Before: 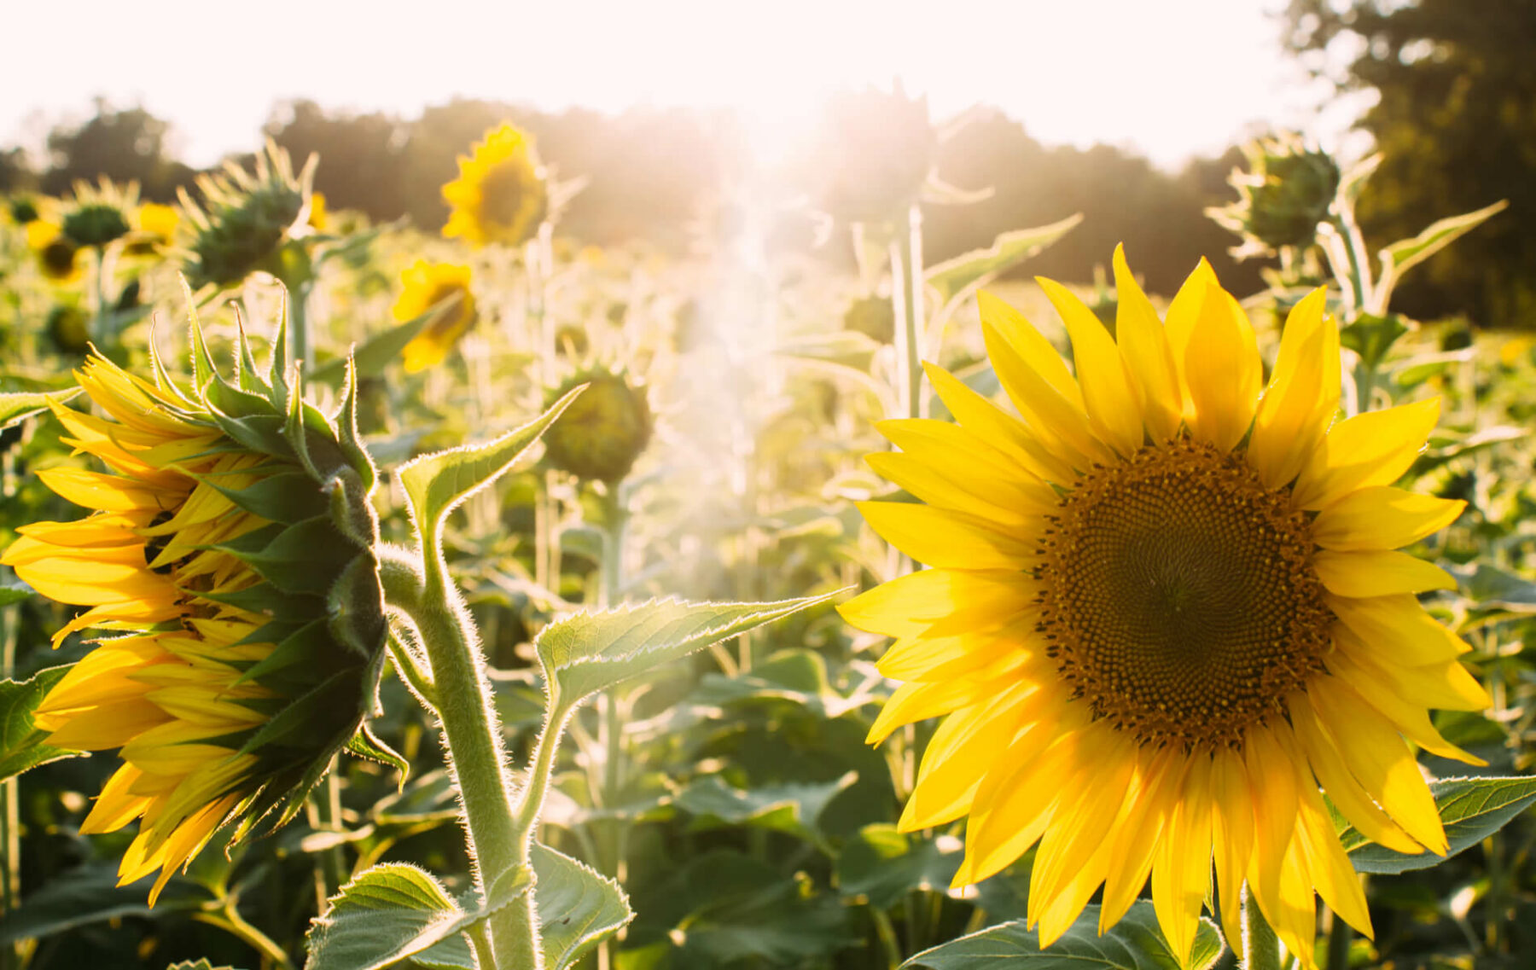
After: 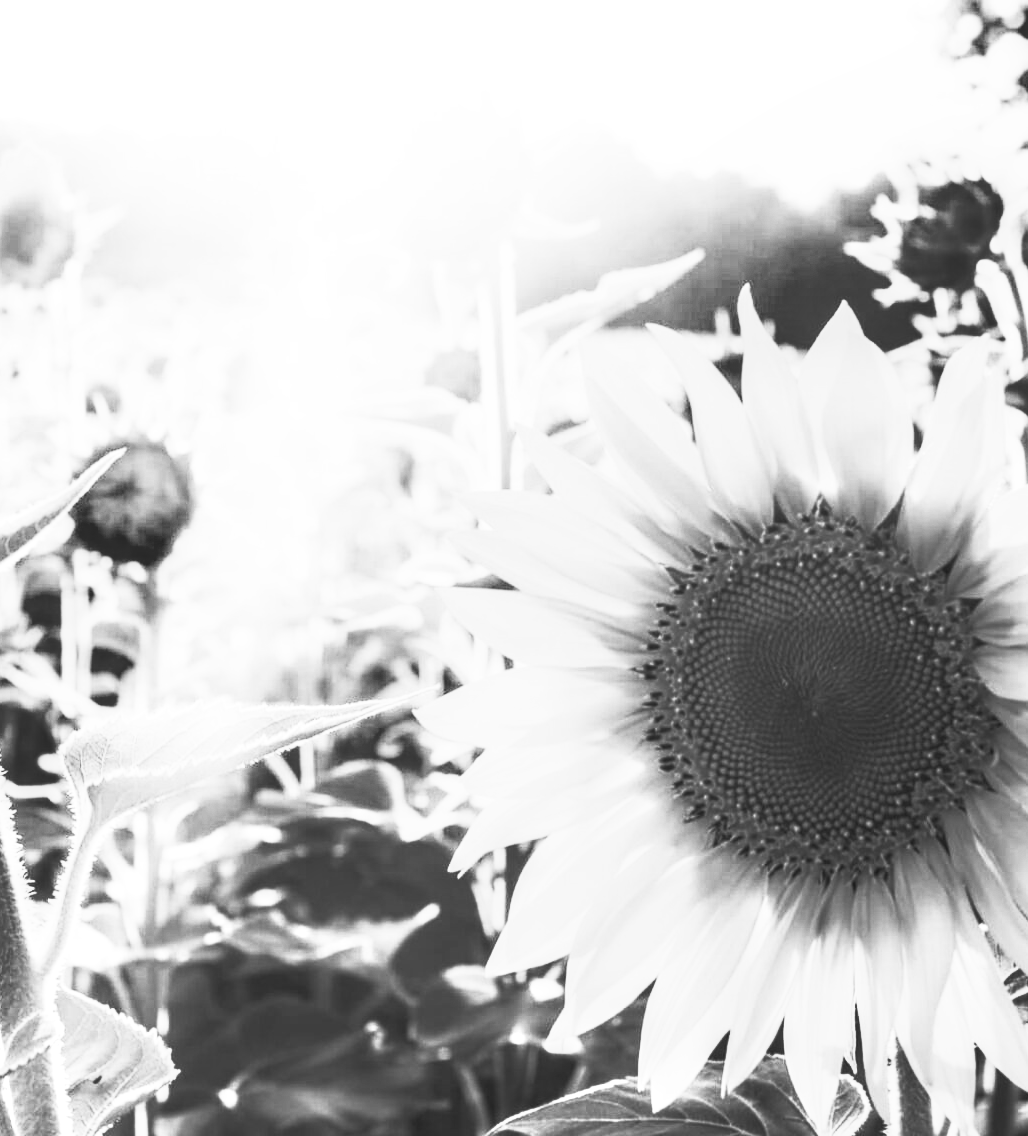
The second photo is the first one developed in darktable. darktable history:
shadows and highlights: white point adjustment 0.064, soften with gaussian
contrast brightness saturation: contrast 0.987, brightness 0.997, saturation 0.996
crop: left 31.446%, top 0.002%, right 11.436%
color calibration: output gray [0.22, 0.42, 0.37, 0], illuminant same as pipeline (D50), adaptation XYZ, x 0.345, y 0.358, temperature 5011.63 K
local contrast: on, module defaults
